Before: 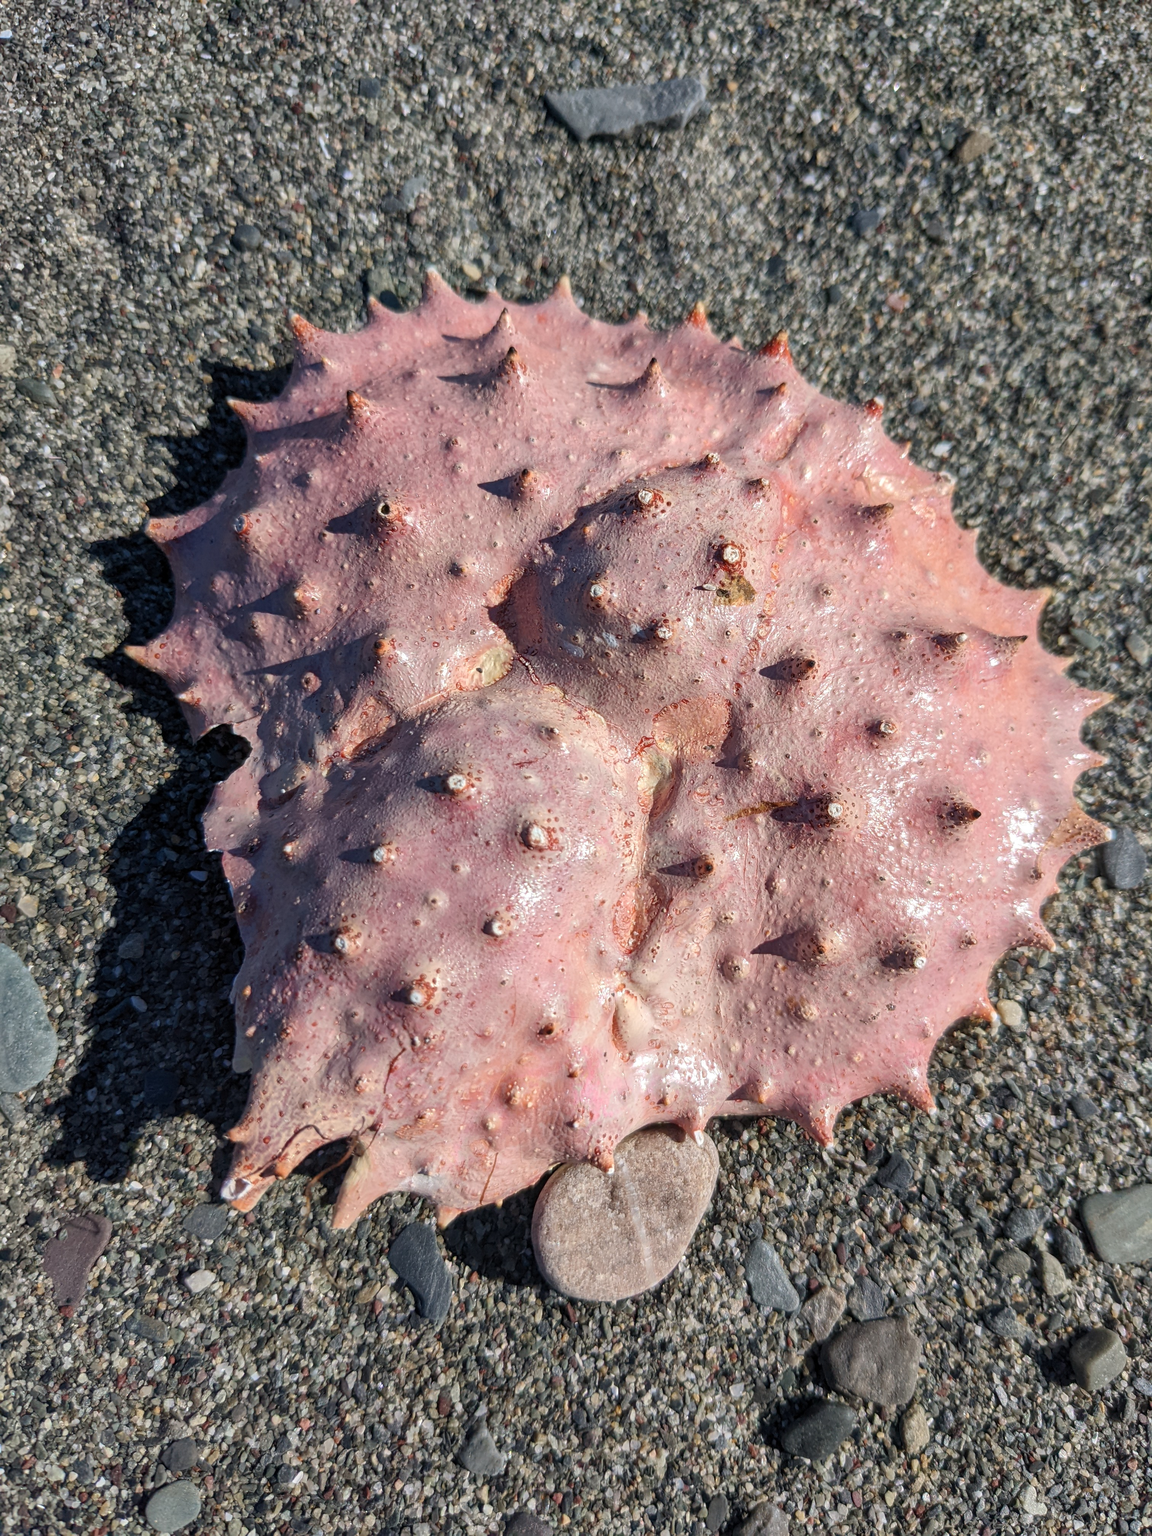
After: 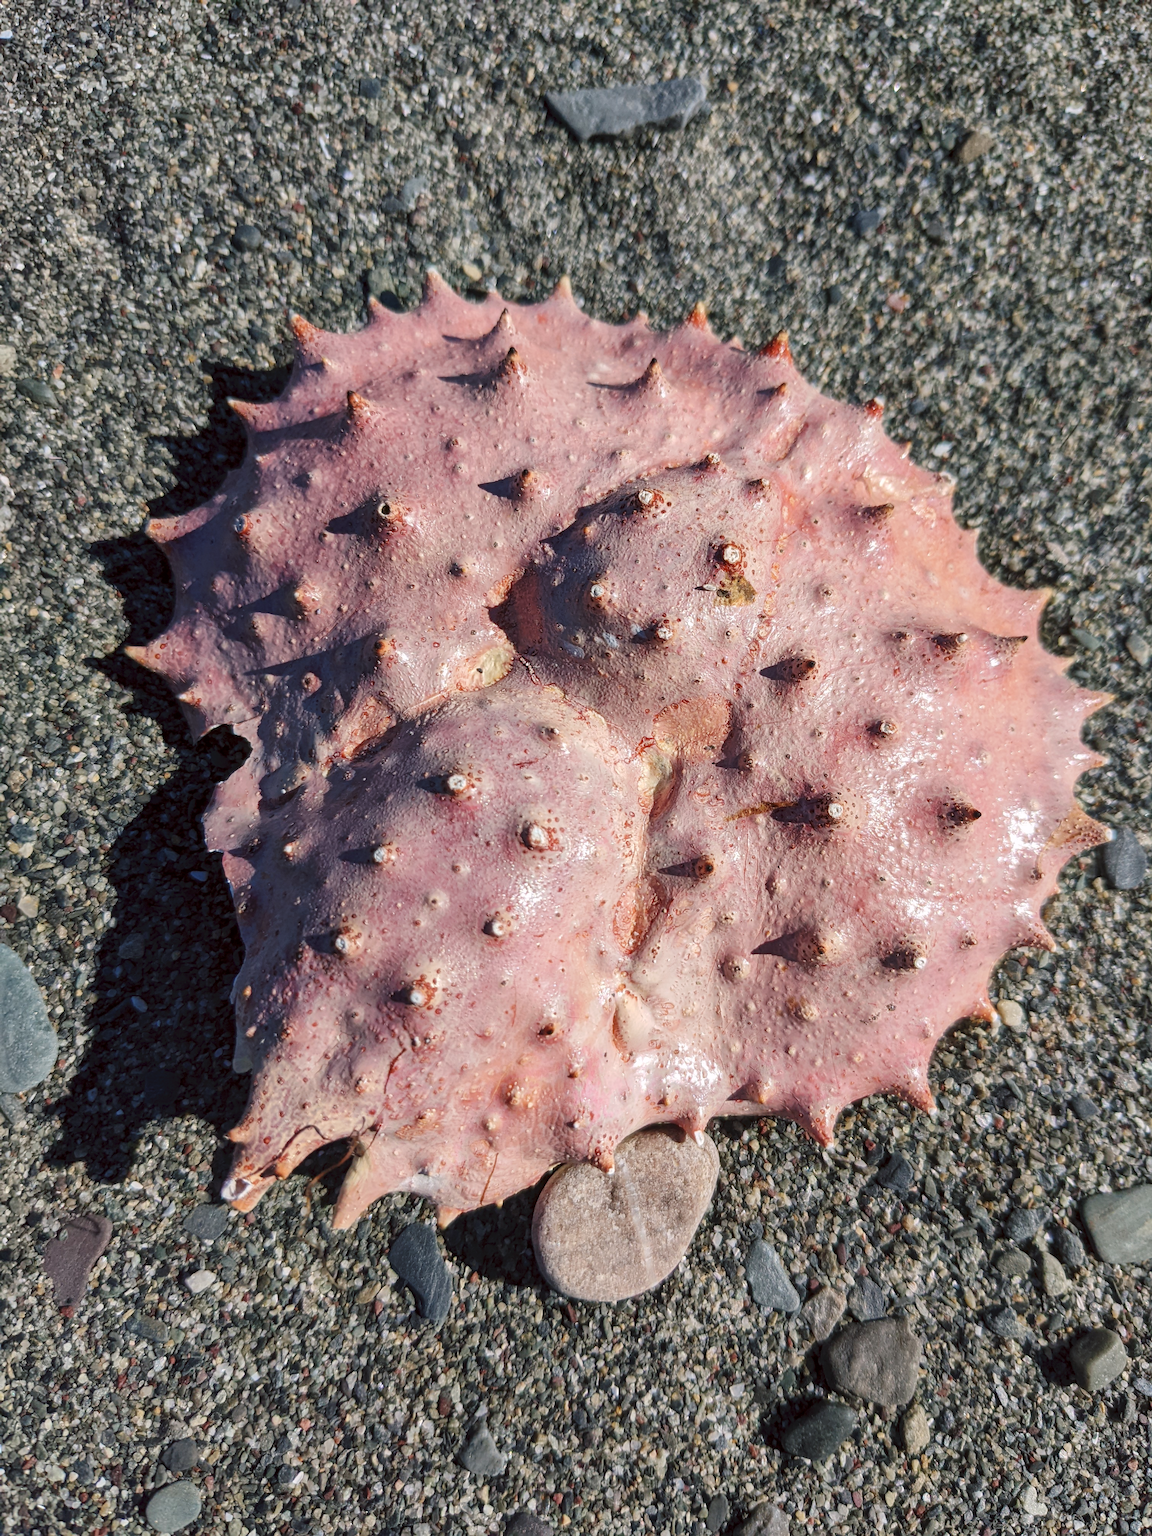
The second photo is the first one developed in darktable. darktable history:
tone curve: curves: ch0 [(0, 0) (0.003, 0.005) (0.011, 0.021) (0.025, 0.042) (0.044, 0.065) (0.069, 0.074) (0.1, 0.092) (0.136, 0.123) (0.177, 0.159) (0.224, 0.2) (0.277, 0.252) (0.335, 0.32) (0.399, 0.392) (0.468, 0.468) (0.543, 0.549) (0.623, 0.638) (0.709, 0.721) (0.801, 0.812) (0.898, 0.896) (1, 1)], preserve colors none
color look up table: target L [97.21, 92.31, 94.37, 88.45, 86.28, 72.46, 69.42, 61.18, 50.34, 38.97, 32.94, 200.19, 88.16, 82.99, 76.29, 66.58, 67.31, 59.9, 60.14, 47.83, 46.61, 46.14, 43.94, 34.7, 34.5, 30.17, 17.64, 83.46, 74.24, 68.69, 61.18, 59.61, 56.91, 55.38, 50.94, 47.07, 42.44, 41.63, 39.68, 30.72, 32.1, 24.43, 16.12, 5.982, 83.79, 75.65, 54.77, 47.82, 3.566], target a [-7.372, -36.21, -8.393, -73.01, -50.06, -62.02, -38.58, -10.75, -44.65, -26.19, -21.75, 0, -2.804, 4.733, 26, 37.84, 13.81, 65.65, 14.05, 68.79, 36.92, 45.09, 0.951, 33.69, 51.08, 4.382, 18.45, 7.823, 39.46, -2.734, 58.93, 78.63, 30.52, 81.22, 12.17, 16.98, 69.88, 33.32, 58.88, 10.24, 54.86, 36.11, 22.23, 29.44, -21.87, -32.37, -9.029, -11.33, -2.221], target b [20.84, 83.95, 60.73, 38.49, 2.506, 64.42, 24.25, 14.69, 42.96, 0.863, 23.85, 0, 84.72, 10.33, 30.66, 62.51, 43.74, 10.76, 55.57, 55.46, 18.83, 52.79, 44.47, 39.51, 29.22, 13.36, 27.14, -23.41, -7.863, -45.64, -36.71, -52.48, -26.45, -10.31, -76.17, -4.156, -82.06, -91.54, -8.916, -29.83, -54.21, -37.73, -44.04, -5.747, -7.808, -31.32, -13.41, -36.23, -0.151], num patches 49
